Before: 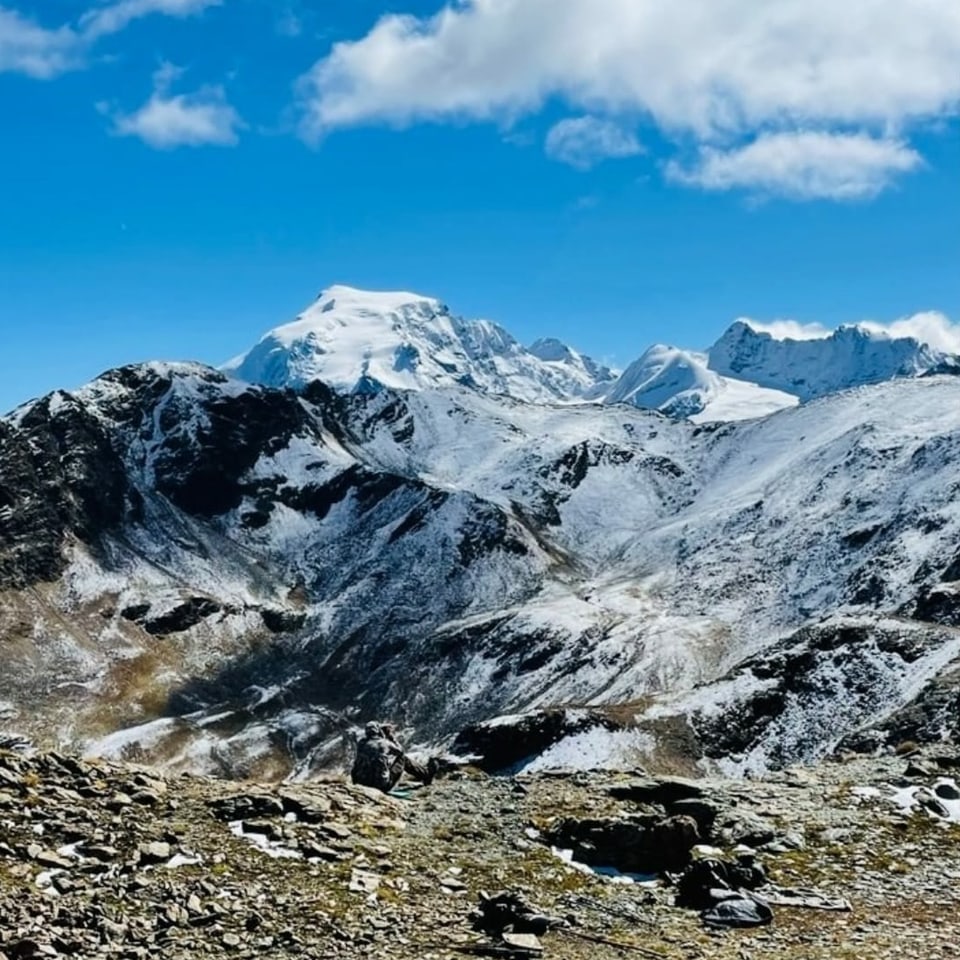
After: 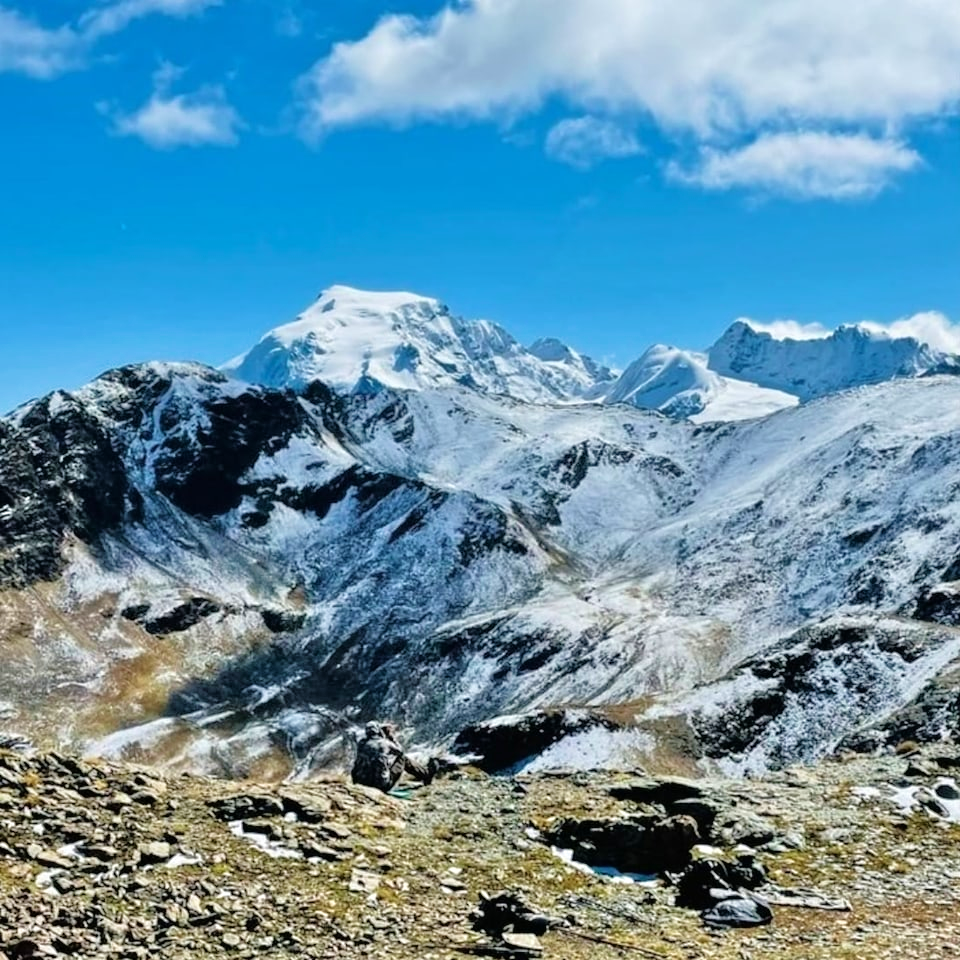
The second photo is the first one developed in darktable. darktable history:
velvia: on, module defaults
tone equalizer: -7 EV 0.15 EV, -6 EV 0.6 EV, -5 EV 1.15 EV, -4 EV 1.33 EV, -3 EV 1.15 EV, -2 EV 0.6 EV, -1 EV 0.15 EV, mask exposure compensation -0.5 EV
